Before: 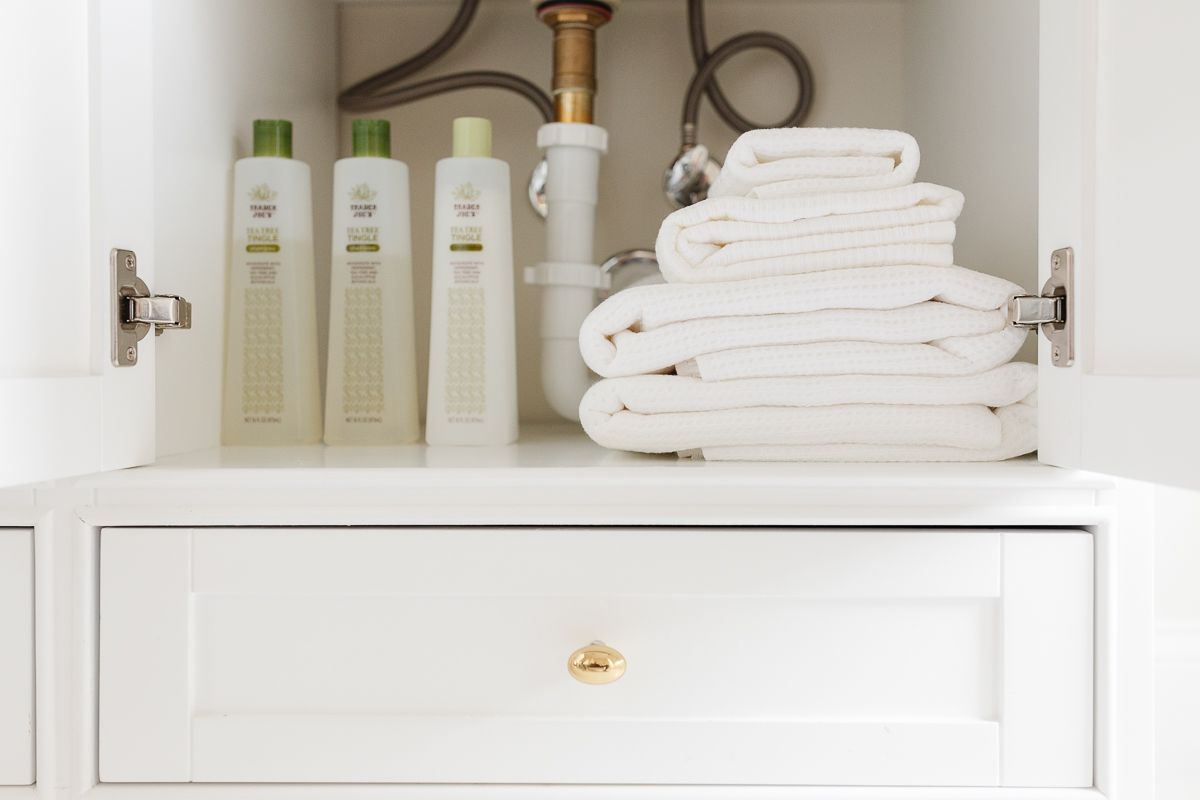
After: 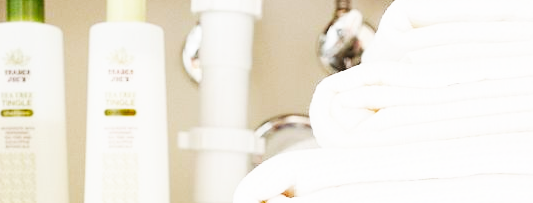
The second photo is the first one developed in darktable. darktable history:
crop: left 28.853%, top 16.876%, right 26.664%, bottom 57.681%
base curve: curves: ch0 [(0, 0) (0.007, 0.004) (0.027, 0.03) (0.046, 0.07) (0.207, 0.54) (0.442, 0.872) (0.673, 0.972) (1, 1)], preserve colors none
exposure: compensate highlight preservation false
